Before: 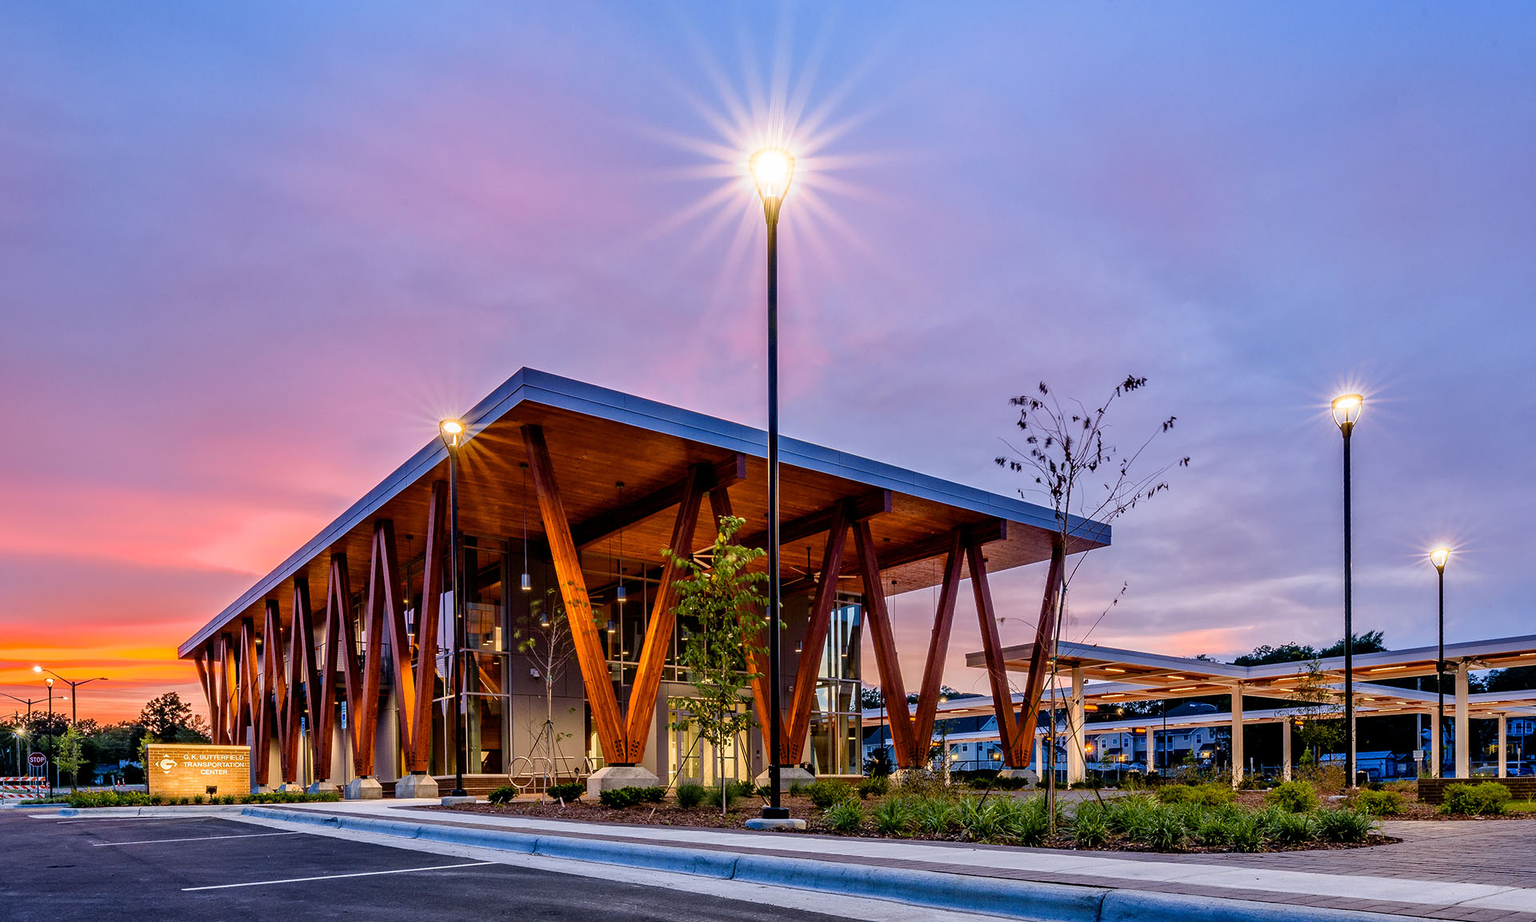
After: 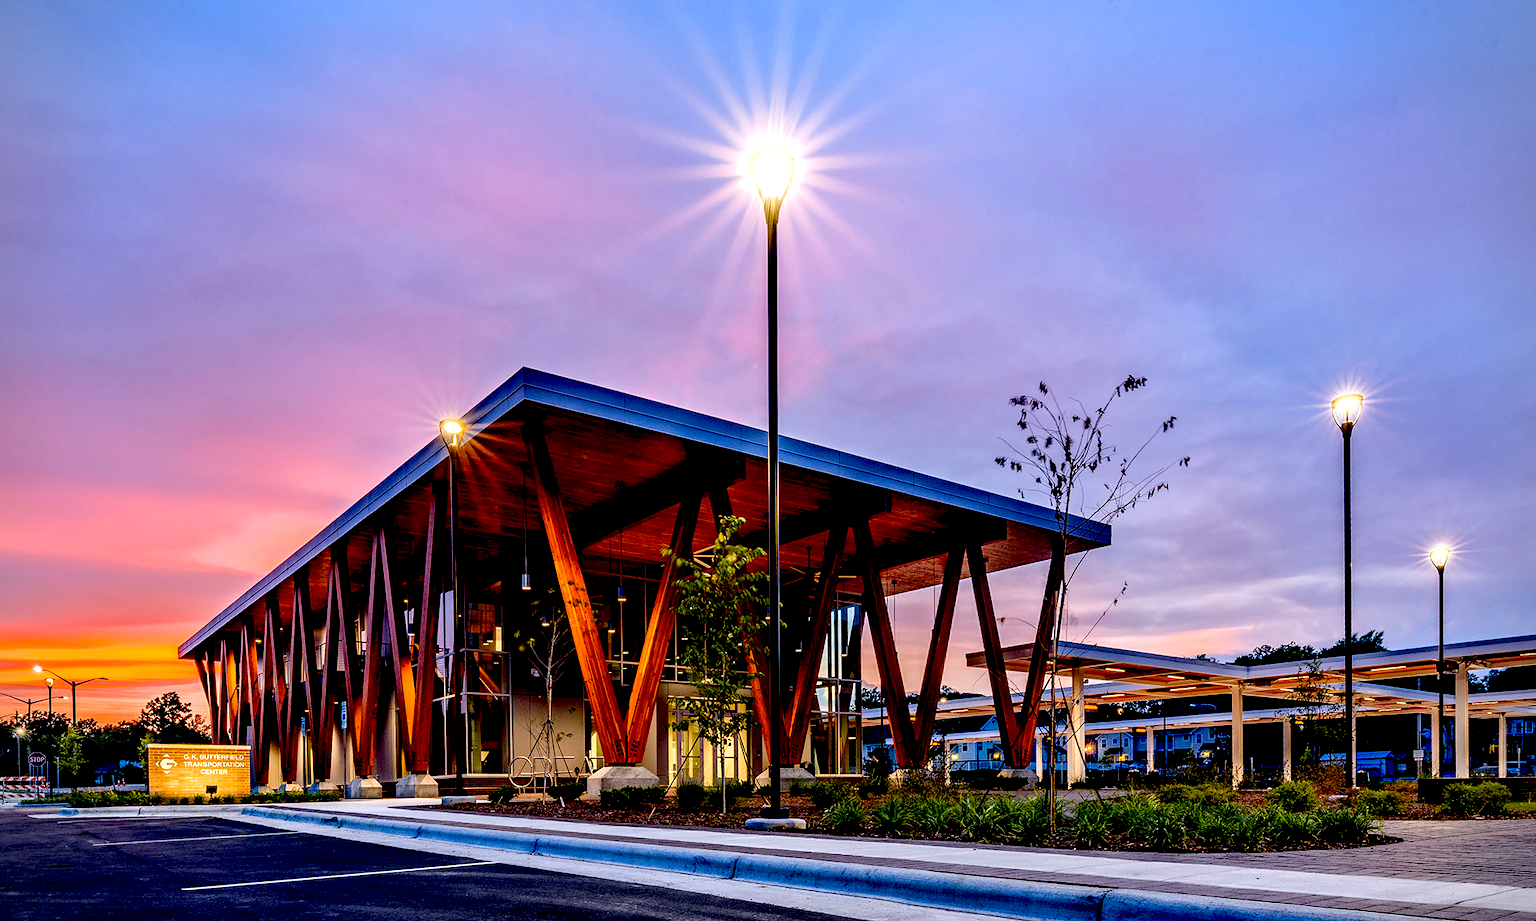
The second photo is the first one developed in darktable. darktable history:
vignetting: fall-off start 92.6%, brightness -0.52, saturation -0.51, center (-0.012, 0)
tone equalizer: -8 EV -0.417 EV, -7 EV -0.389 EV, -6 EV -0.333 EV, -5 EV -0.222 EV, -3 EV 0.222 EV, -2 EV 0.333 EV, -1 EV 0.389 EV, +0 EV 0.417 EV, edges refinement/feathering 500, mask exposure compensation -1.57 EV, preserve details no
exposure: black level correction 0.047, exposure 0.013 EV, compensate highlight preservation false
